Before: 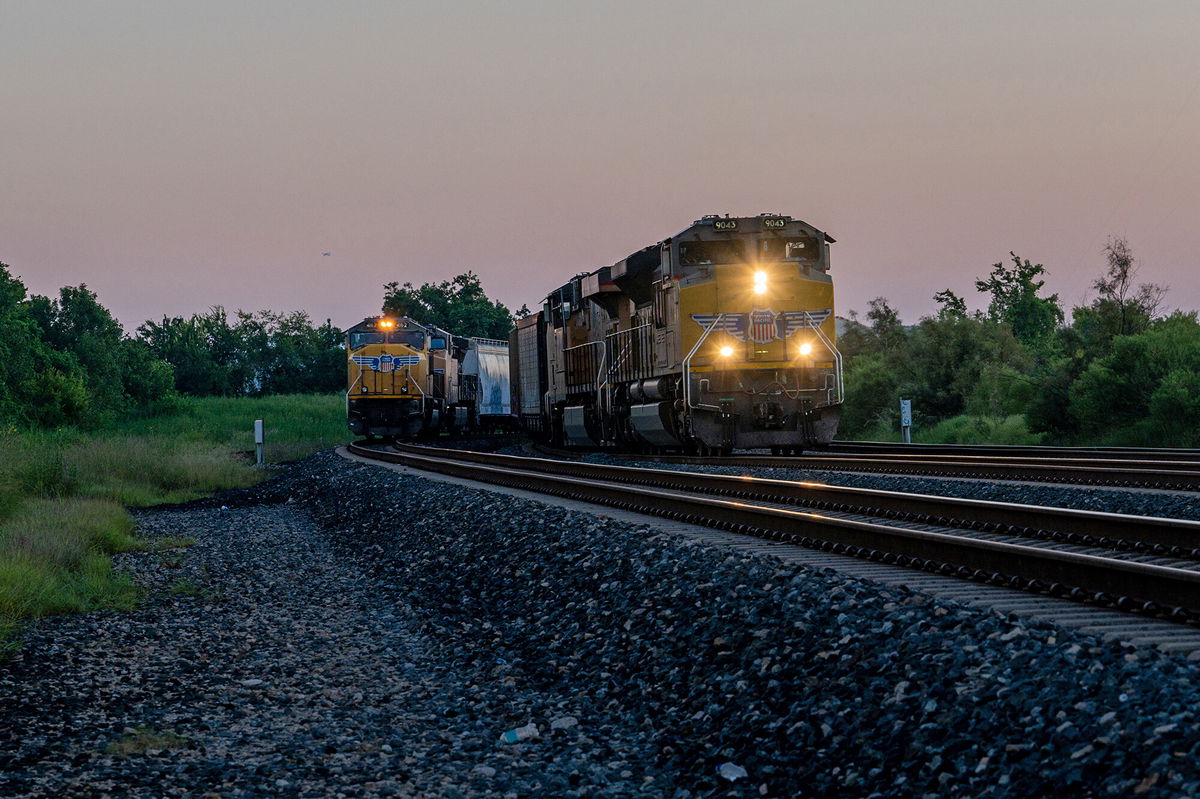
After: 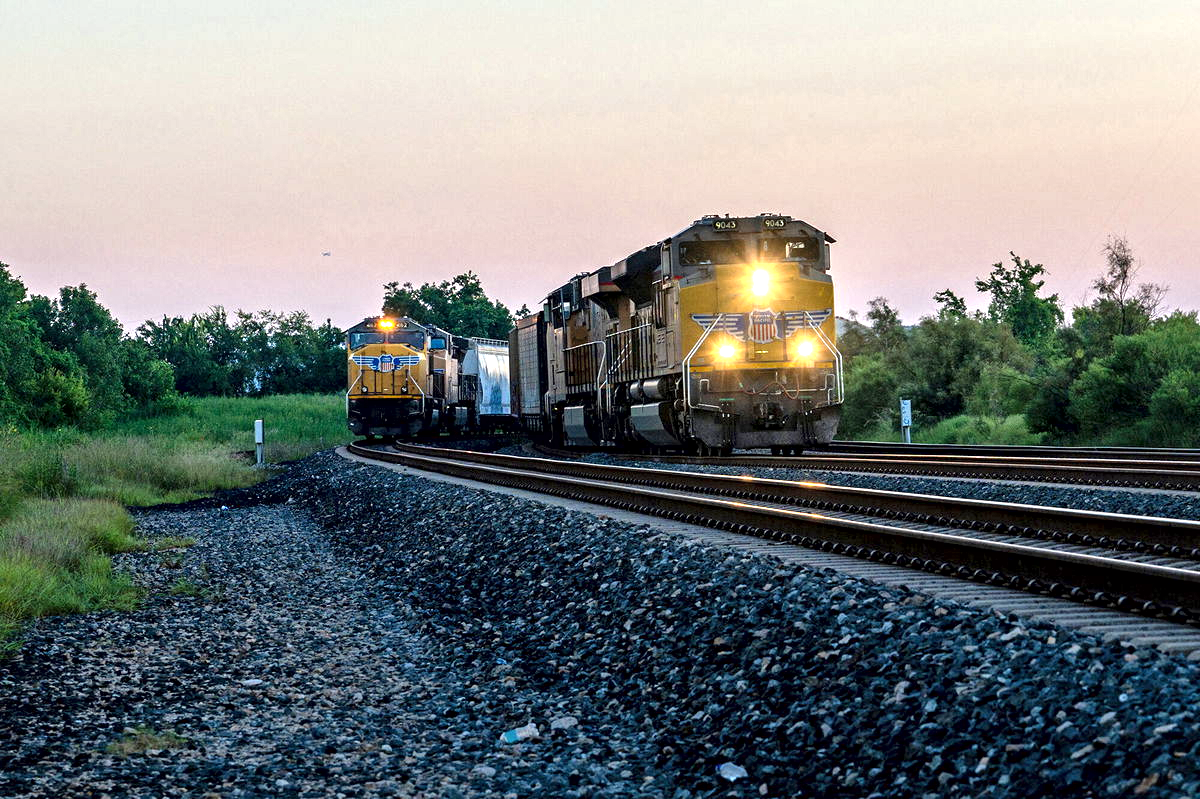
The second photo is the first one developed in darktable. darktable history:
local contrast: mode bilateral grid, contrast 20, coarseness 50, detail 132%, midtone range 0.2
color correction: highlights a* -2.48, highlights b* 2.35
exposure: black level correction 0, exposure 1.2 EV, compensate highlight preservation false
contrast equalizer: octaves 7, y [[0.6 ×6], [0.55 ×6], [0 ×6], [0 ×6], [0 ×6]], mix 0.298
